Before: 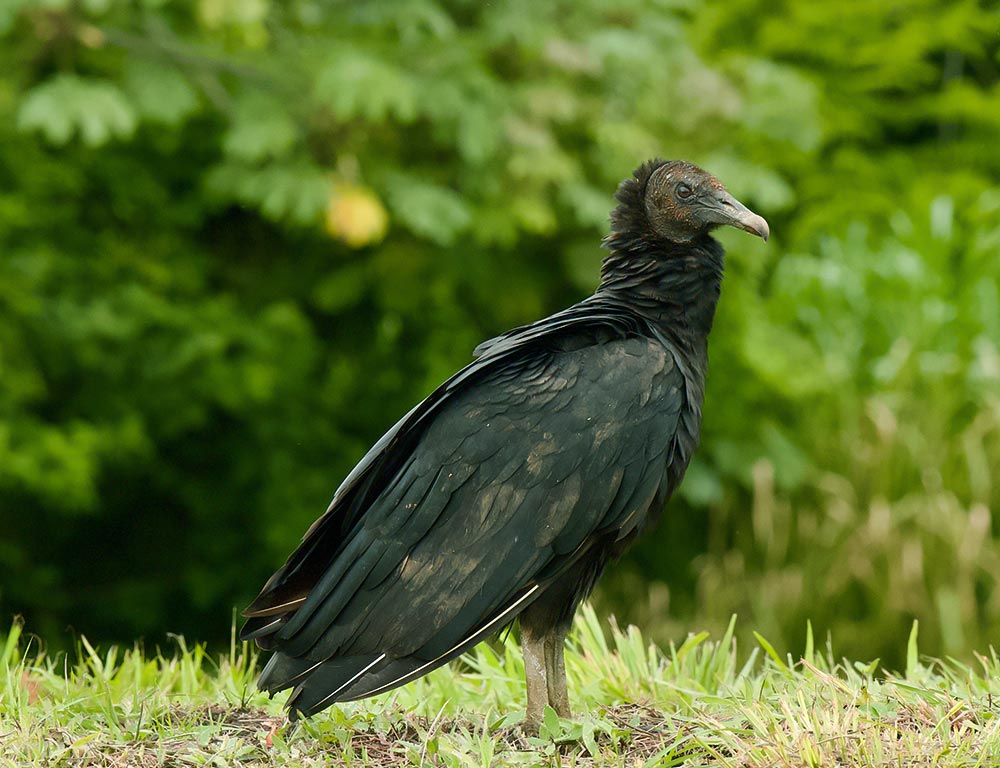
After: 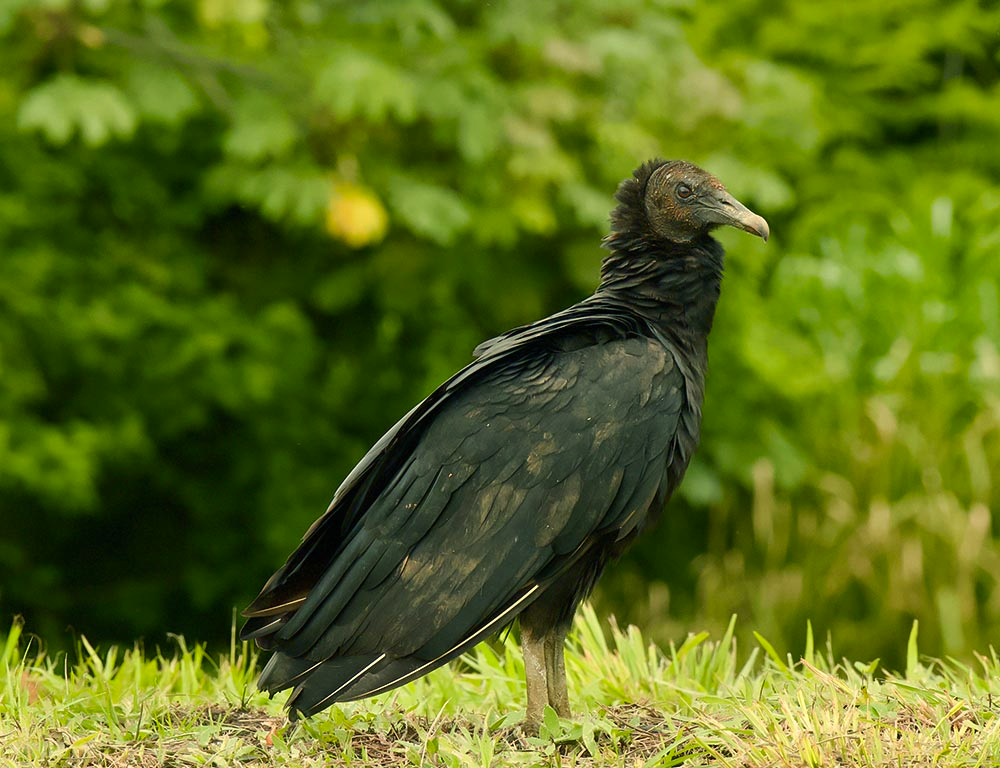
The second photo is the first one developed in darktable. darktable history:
color correction: highlights a* 1.26, highlights b* 18.18
